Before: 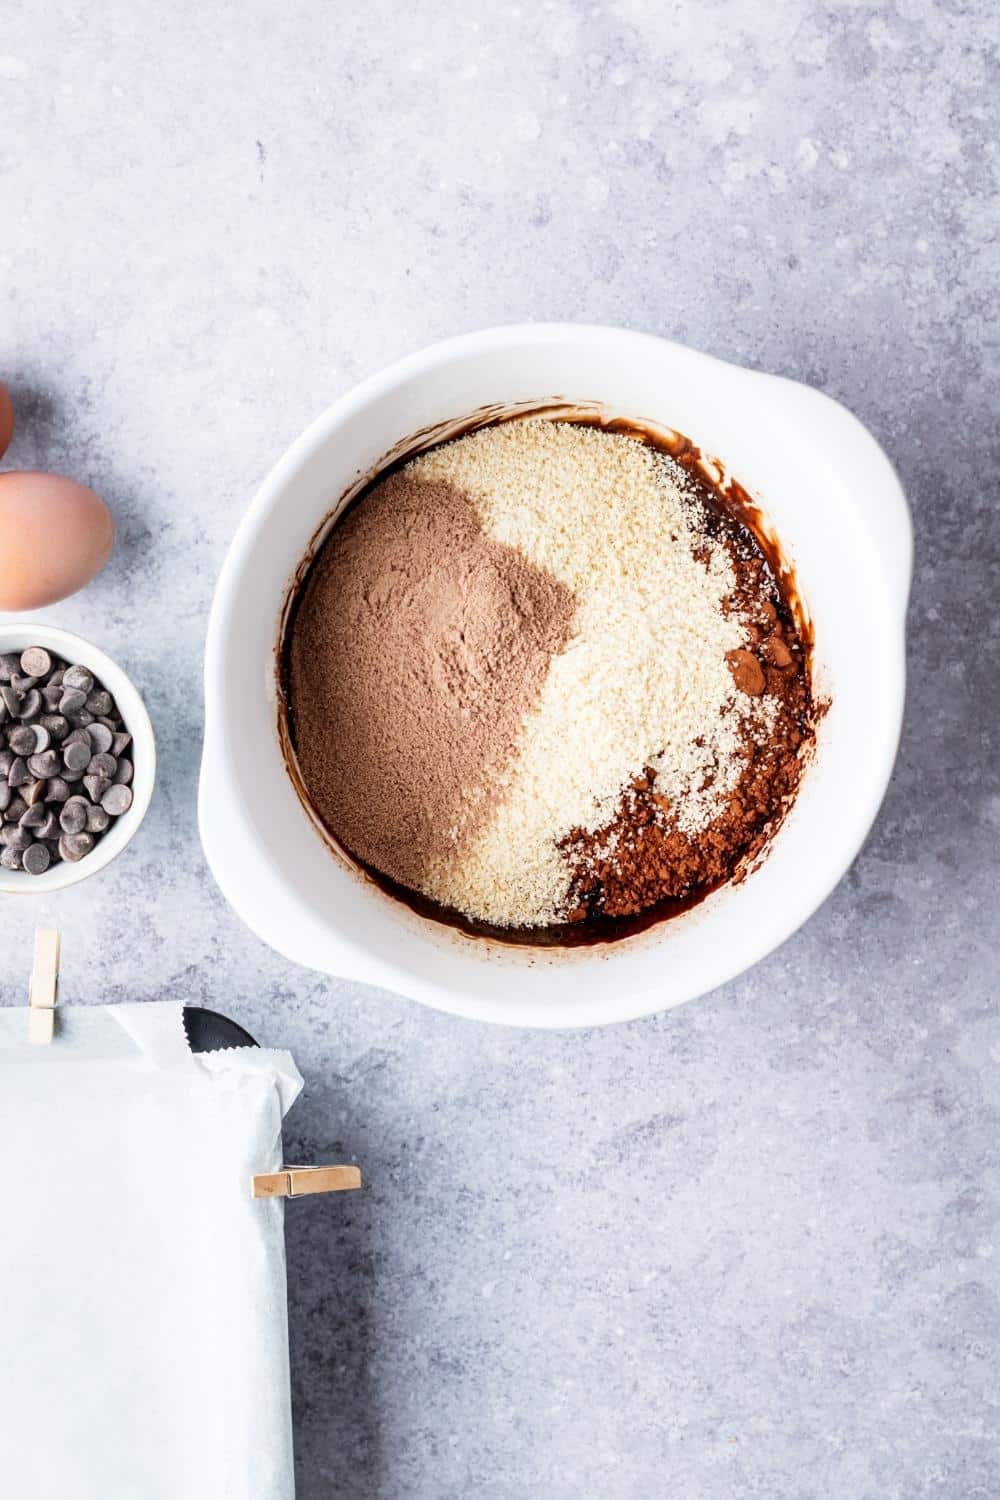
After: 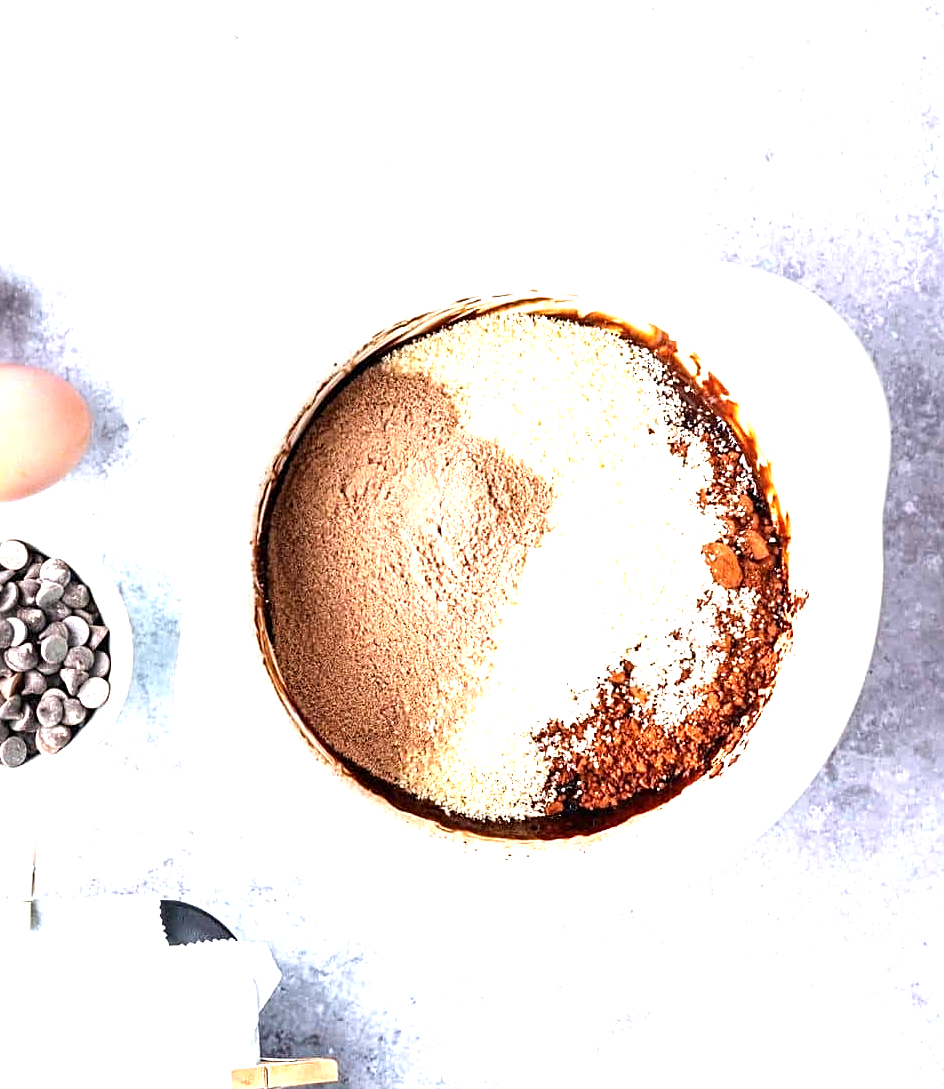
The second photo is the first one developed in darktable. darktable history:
color balance rgb: perceptual saturation grading › global saturation 0.428%, global vibrance 20%
exposure: exposure 1.261 EV, compensate highlight preservation false
sharpen: on, module defaults
crop: left 2.358%, top 7.159%, right 3.241%, bottom 20.224%
